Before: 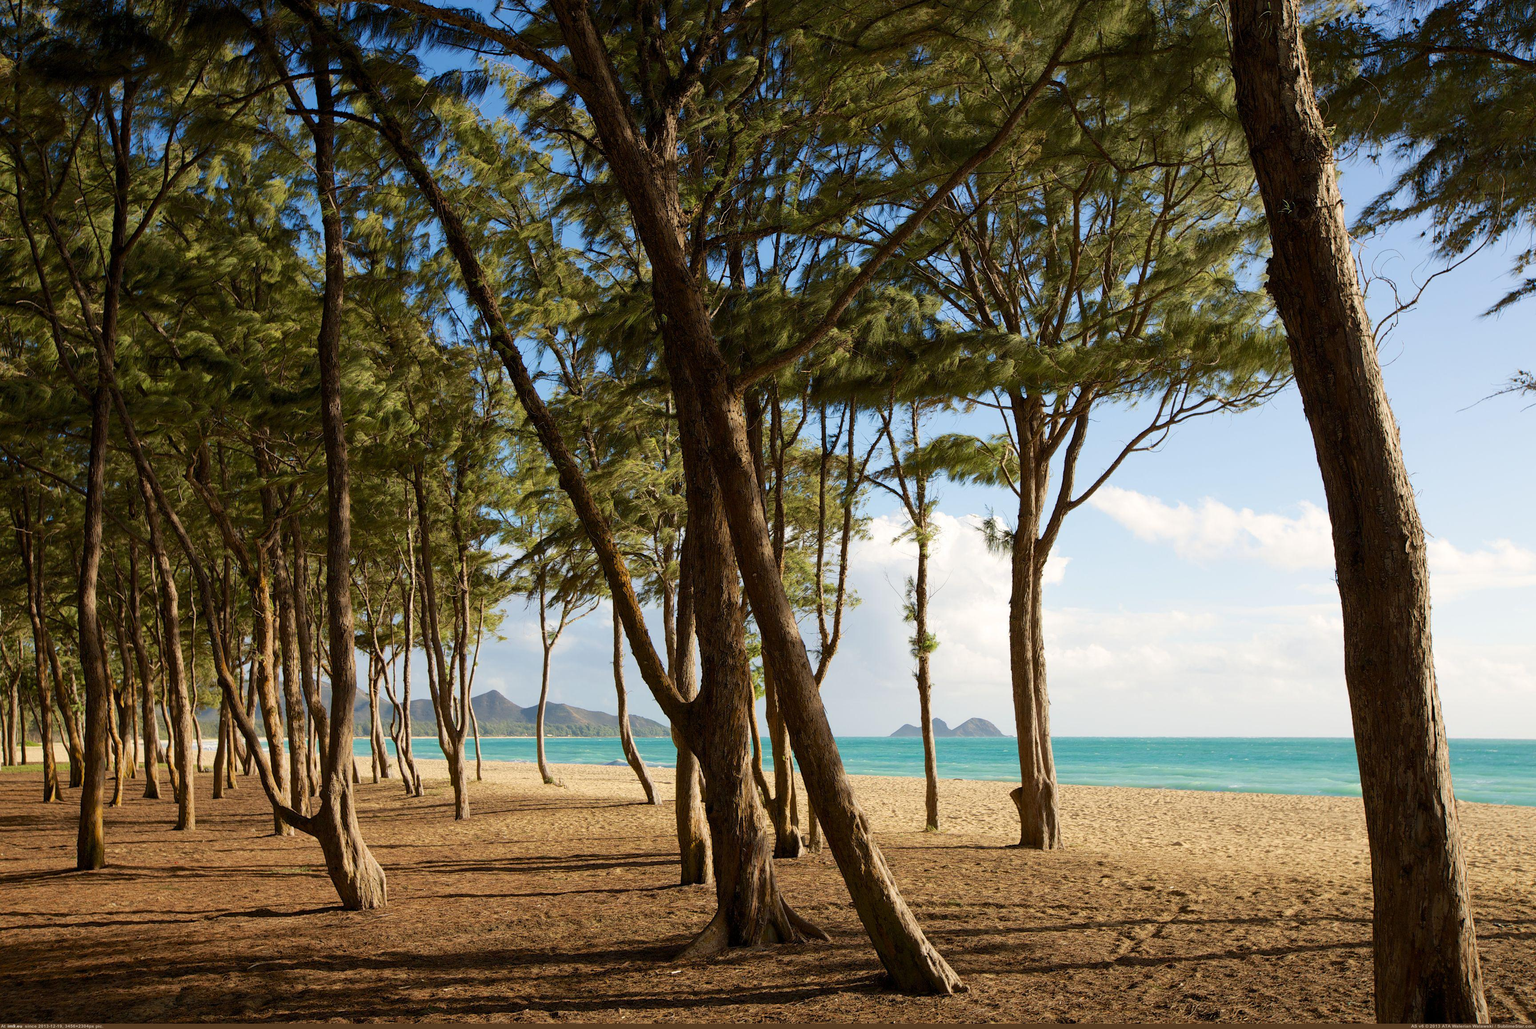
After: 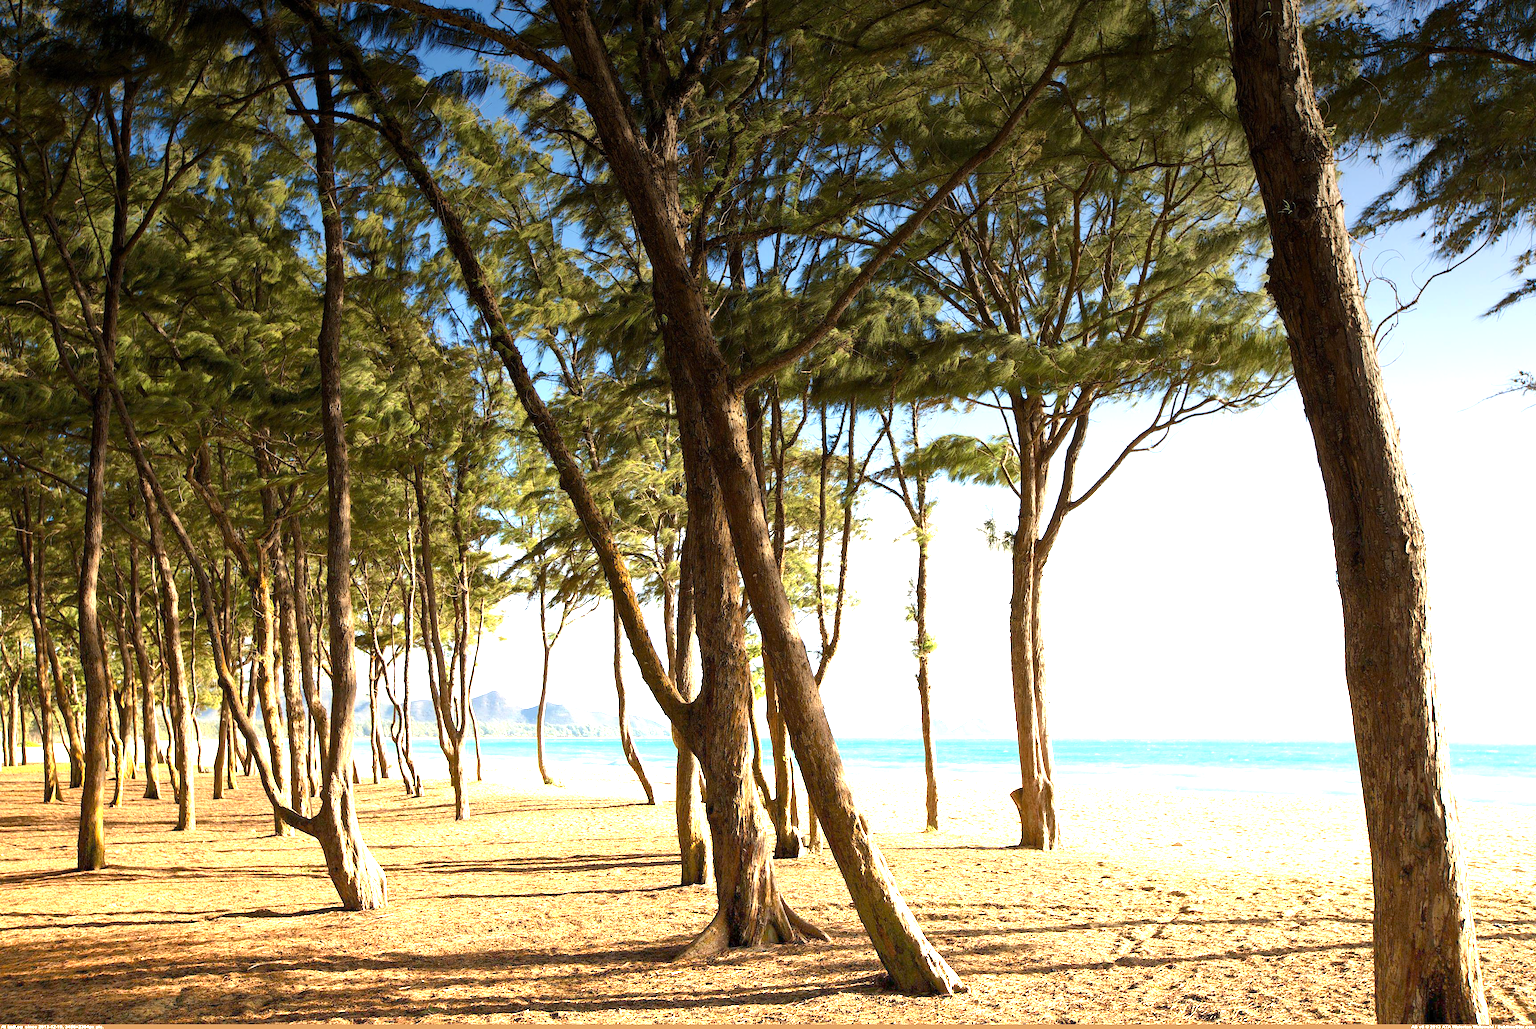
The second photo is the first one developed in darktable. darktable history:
graduated density: density -3.9 EV
